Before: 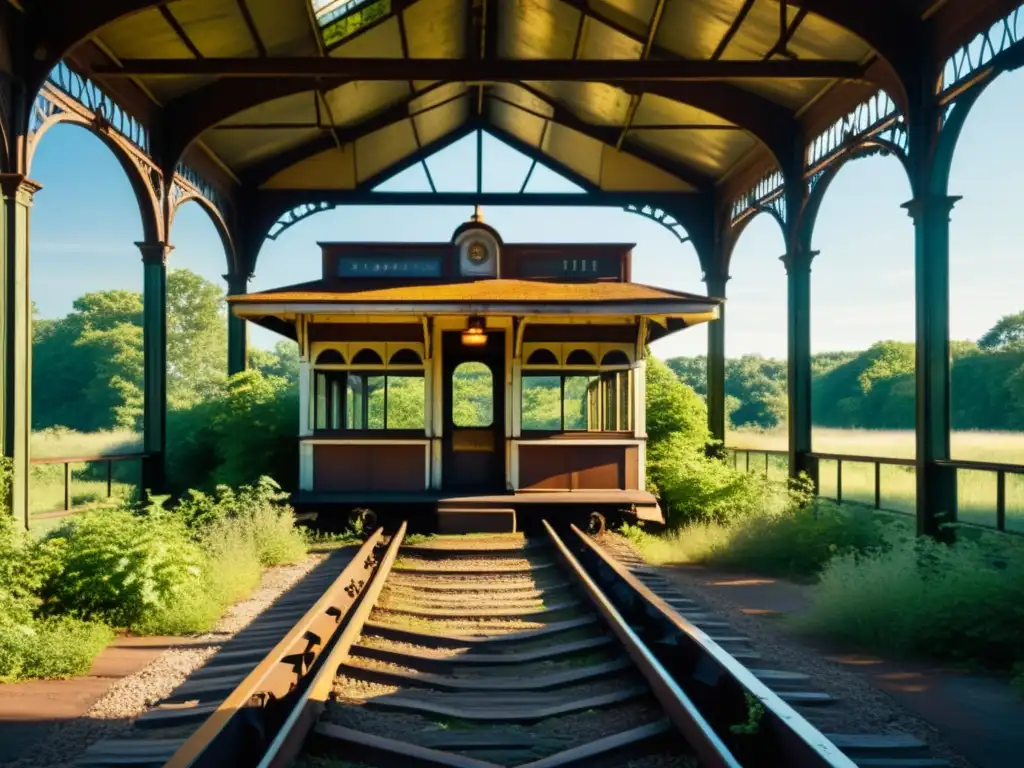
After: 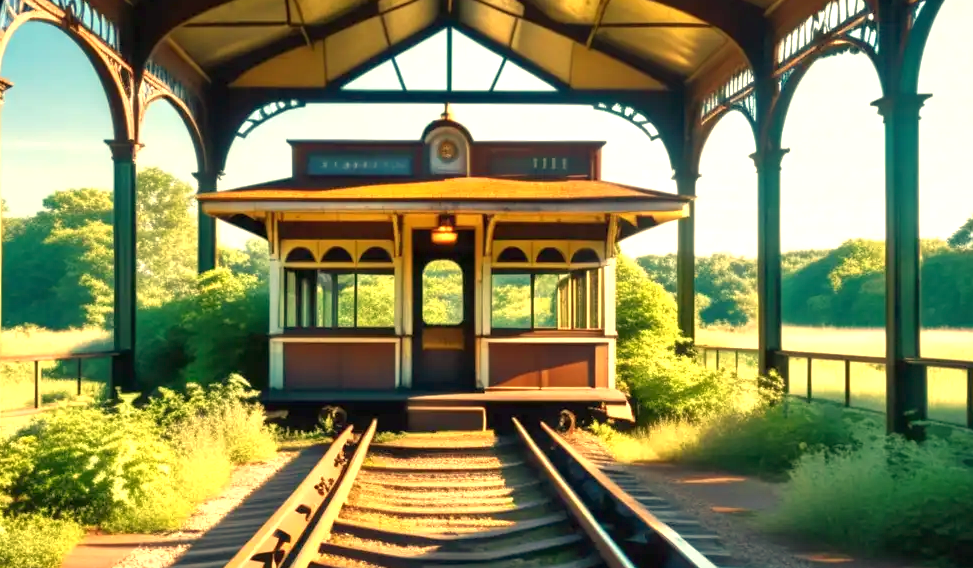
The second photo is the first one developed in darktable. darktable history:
crop and rotate: left 2.991%, top 13.302%, right 1.981%, bottom 12.636%
exposure: black level correction 0, exposure 1 EV, compensate highlight preservation false
white balance: red 1.123, blue 0.83
tone equalizer: -8 EV 0.25 EV, -7 EV 0.417 EV, -6 EV 0.417 EV, -5 EV 0.25 EV, -3 EV -0.25 EV, -2 EV -0.417 EV, -1 EV -0.417 EV, +0 EV -0.25 EV, edges refinement/feathering 500, mask exposure compensation -1.57 EV, preserve details guided filter
